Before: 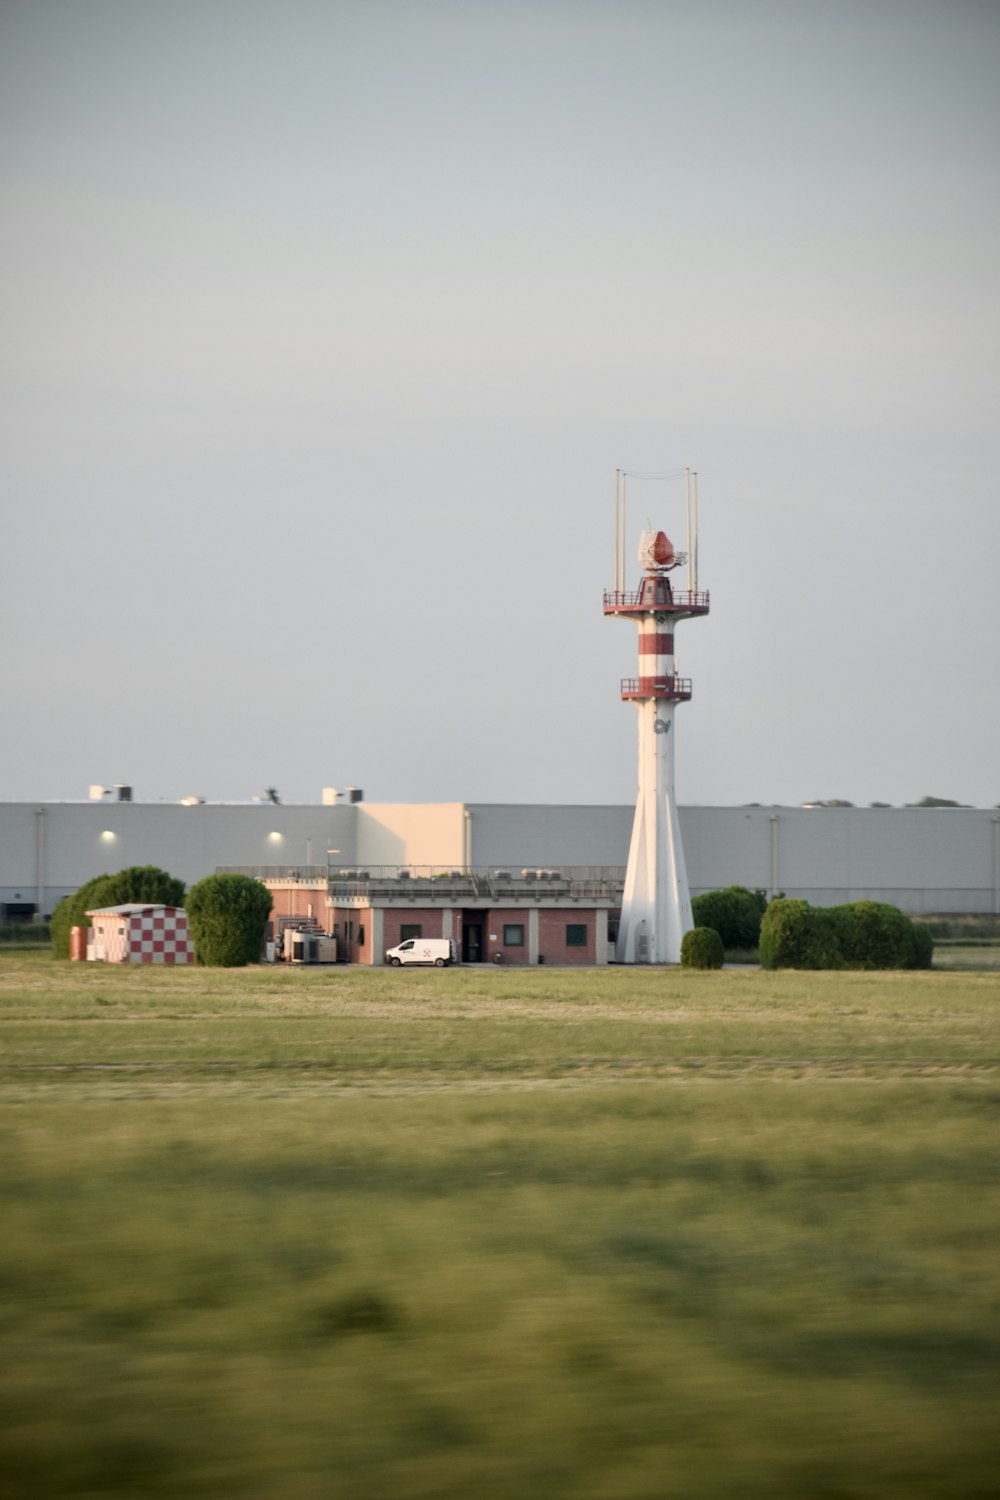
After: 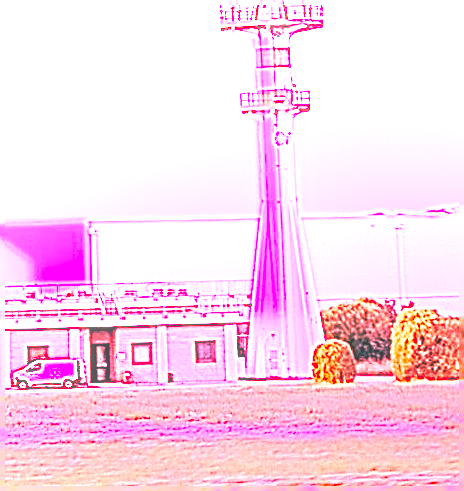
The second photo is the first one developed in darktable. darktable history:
tone curve: curves: ch0 [(0, 0) (0.003, 0.049) (0.011, 0.052) (0.025, 0.061) (0.044, 0.08) (0.069, 0.101) (0.1, 0.119) (0.136, 0.139) (0.177, 0.172) (0.224, 0.222) (0.277, 0.292) (0.335, 0.367) (0.399, 0.444) (0.468, 0.538) (0.543, 0.623) (0.623, 0.713) (0.709, 0.784) (0.801, 0.844) (0.898, 0.916) (1, 1)], preserve colors none
crop: left 36.607%, top 34.735%, right 13.146%, bottom 30.611%
local contrast: on, module defaults
rotate and perspective: rotation -1.68°, lens shift (vertical) -0.146, crop left 0.049, crop right 0.912, crop top 0.032, crop bottom 0.96
sharpen: amount 2
exposure: black level correction 0.001, exposure 1.646 EV, compensate exposure bias true, compensate highlight preservation false
white balance: red 4.26, blue 1.802
